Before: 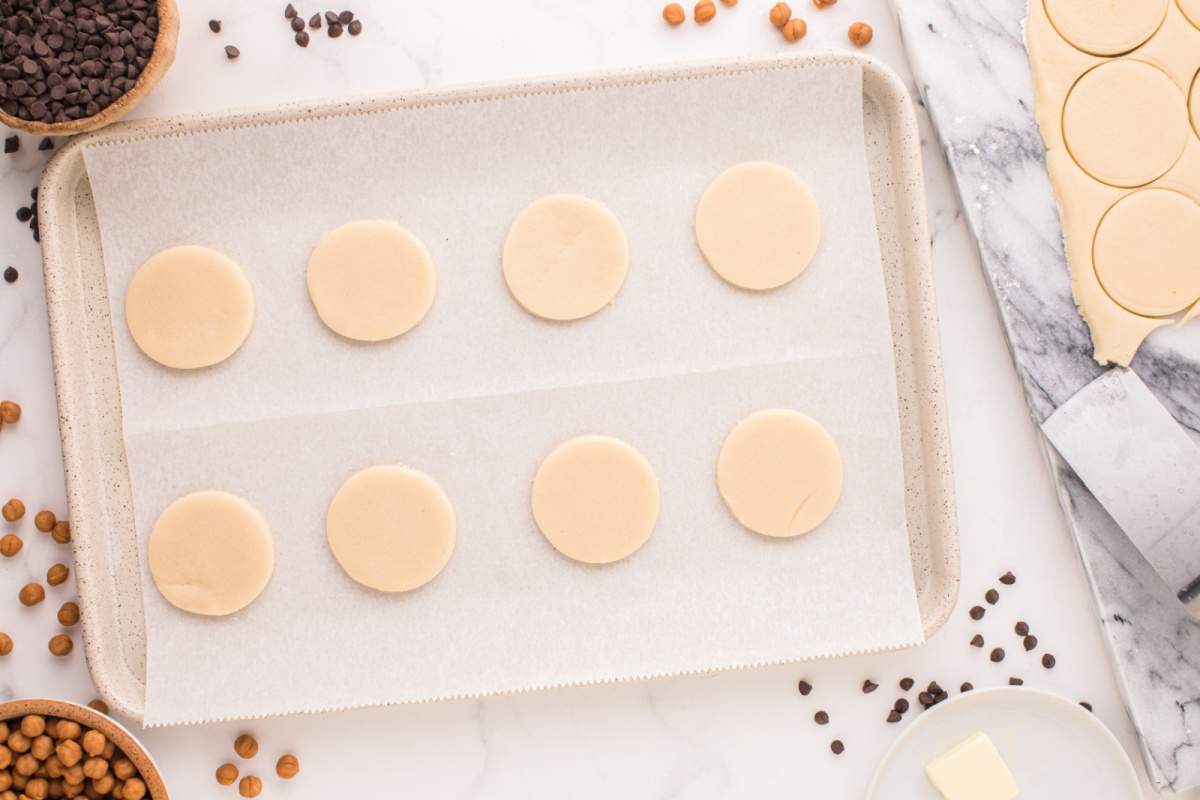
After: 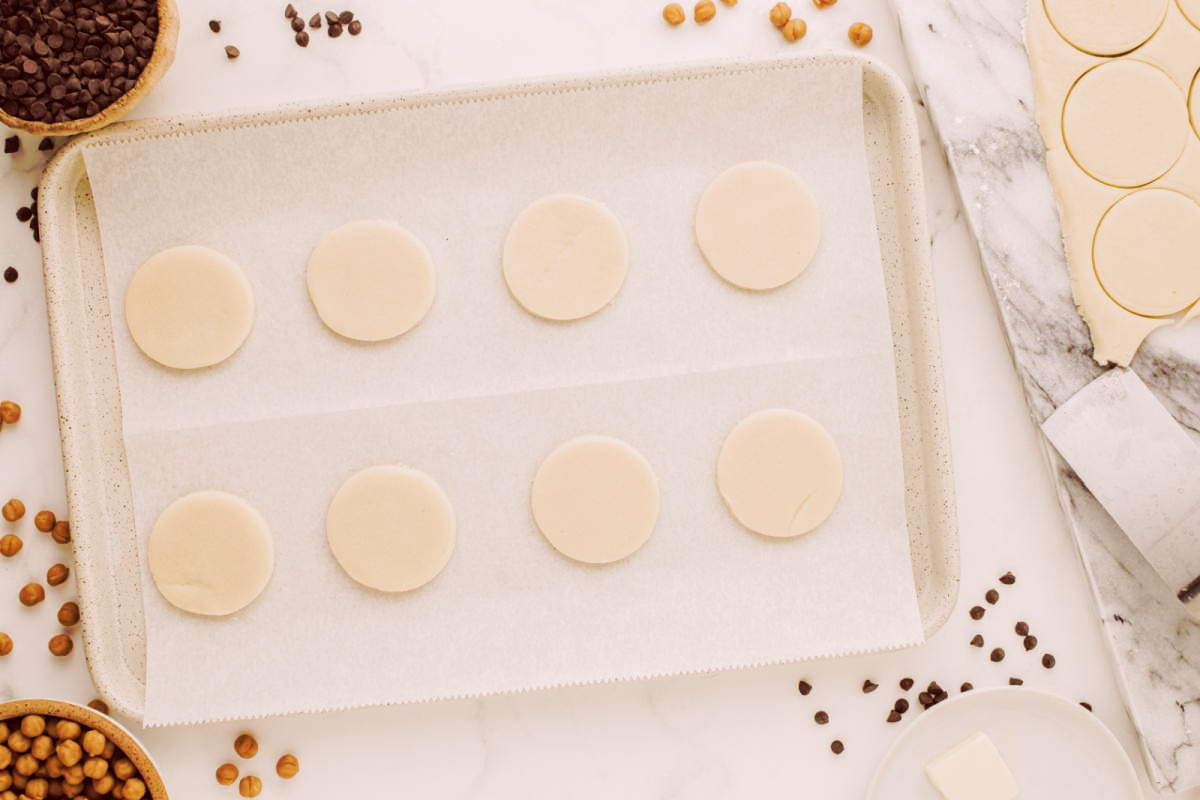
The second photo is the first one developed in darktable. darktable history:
tone curve: curves: ch0 [(0, 0) (0.003, 0.003) (0.011, 0.01) (0.025, 0.023) (0.044, 0.042) (0.069, 0.065) (0.1, 0.094) (0.136, 0.128) (0.177, 0.167) (0.224, 0.211) (0.277, 0.261) (0.335, 0.315) (0.399, 0.375) (0.468, 0.44) (0.543, 0.56) (0.623, 0.637) (0.709, 0.72) (0.801, 0.808) (0.898, 0.901) (1, 1)], preserve colors none
color look up table: target L [92.94, 92.55, 88.13, 85.84, 73.16, 67.73, 65.51, 67.73, 55.67, 42.6, 41.95, 42.66, 27.65, 10.11, 4.795, 200, 84.16, 82.79, 72.41, 68.95, 67.46, 62.79, 49.94, 49.54, 48.34, 45.39, 15.95, 16.07, 12.61, 91.81, 83.36, 69.15, 59.34, 64.62, 50, 75.81, 59.55, 61.95, 42.73, 31.48, 30.13, 38.99, 20.74, 5.055, 4.322, 87.63, 82.01, 67.23, 24.64], target a [2.386, -1.241, -20.98, -27.41, -7.475, -30.24, -43.12, -8.313, -7.606, -30.46, -35.43, 1.063, -11.61, 2.823, 11.64, 0, 9.162, 5.362, 23.47, 29.34, 7.689, 48.77, 74.29, 47.77, 22.74, 60.24, 19.55, 15.84, 30.75, 7.136, 14.2, 39.68, 29.17, 11.17, 65.18, 21.3, 21.76, 15.32, 5.977, 46.76, 33.36, 43.66, 44.21, 18.75, 17.4, -7.18, 5.63, 1.555, 8.523], target b [4.063, 35.8, 70.69, 19.05, 73.6, 47.28, 64.72, 16.89, 58.95, 37.93, 45.72, 45.53, 17.09, 13.44, 3.332, 0, 26.13, 51.86, 55.69, 24.31, 13.68, 9.334, 55.37, 58.77, 31.09, 21.43, 11.8, 22.31, 17.4, -2.196, -11.62, -21.48, -1.071, -4.419, -10.86, -24.15, -14.76, -18.59, 14.61, 4.777, -9.628, -45.29, -39.03, 3.036, -2.553, -1.416, -12.78, -6.875, -2.146], num patches 49
